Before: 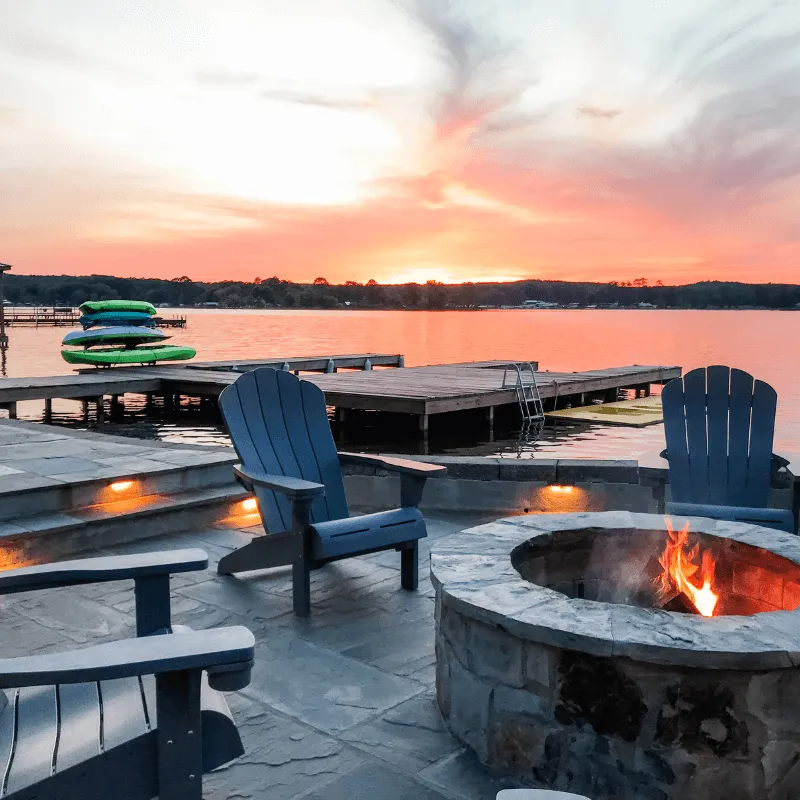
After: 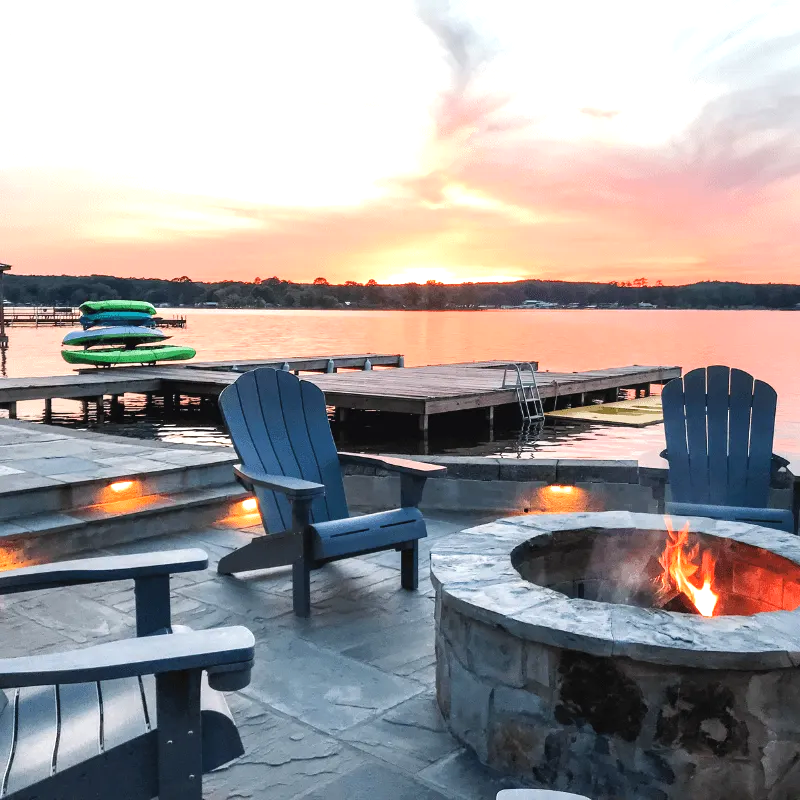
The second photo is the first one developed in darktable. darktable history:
exposure: black level correction -0.002, exposure 0.531 EV, compensate highlight preservation false
